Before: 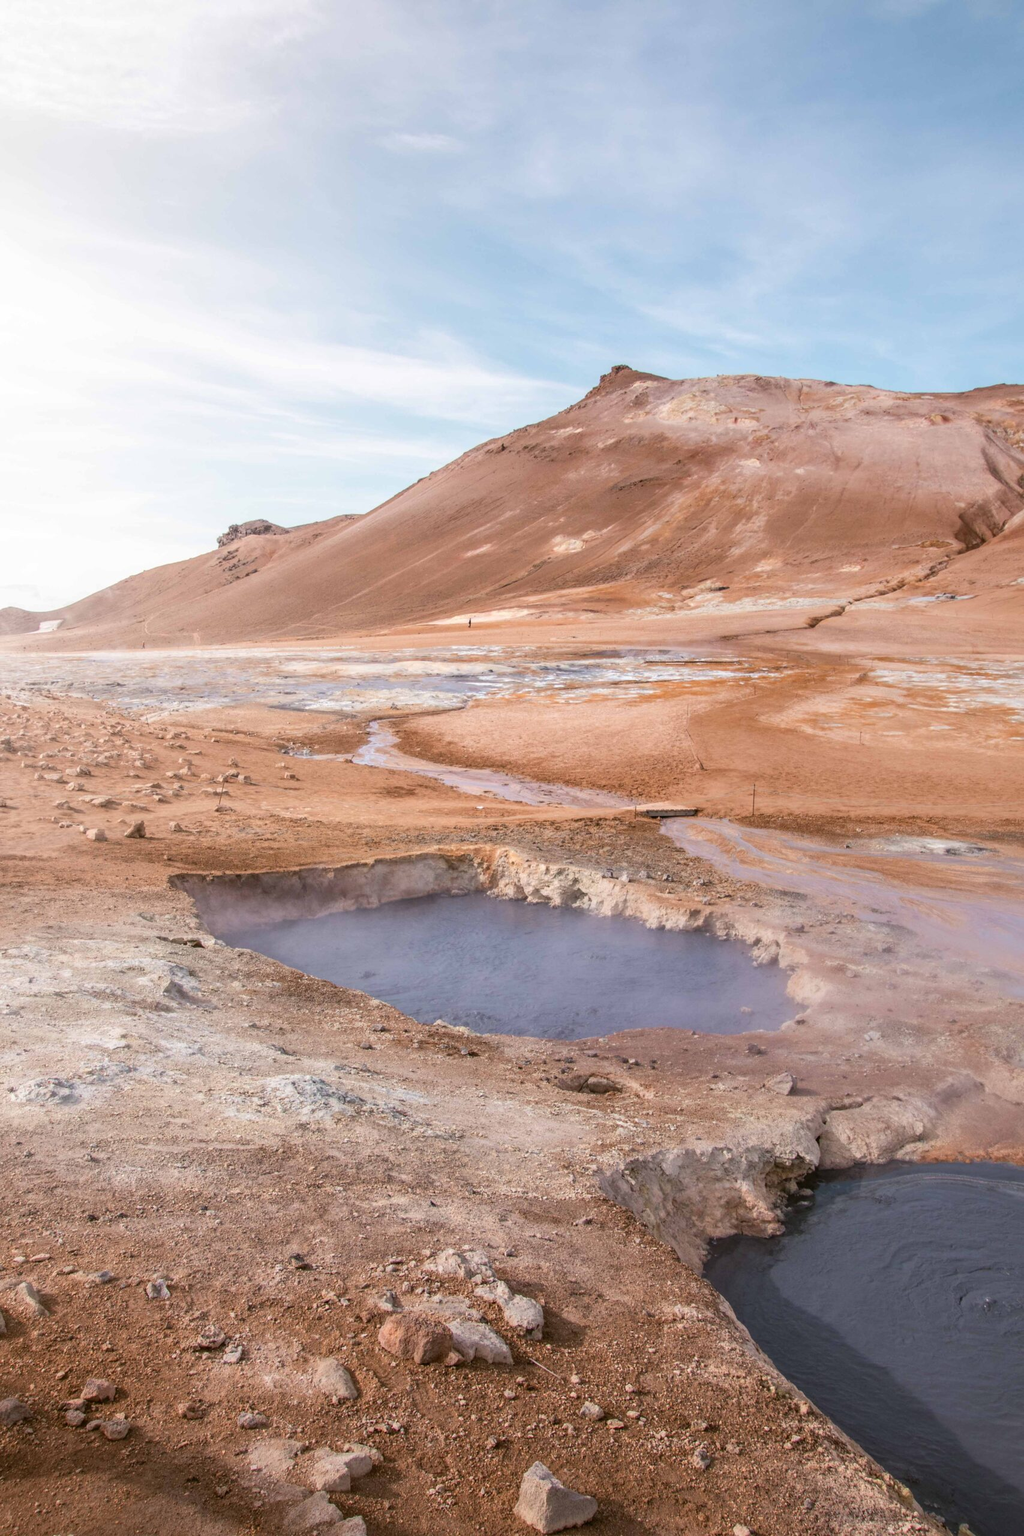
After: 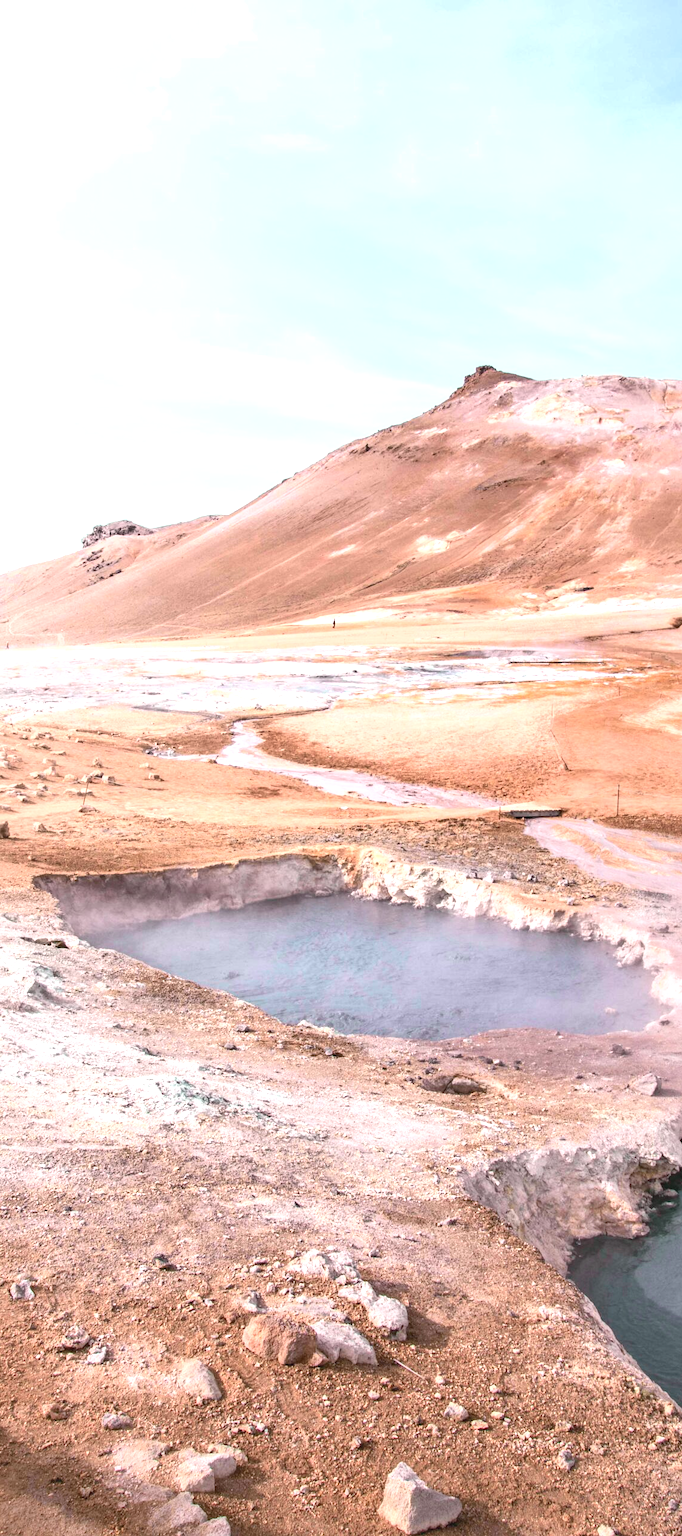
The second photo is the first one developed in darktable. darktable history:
shadows and highlights: shadows -88.03, highlights -35.45, shadows color adjustment 99.15%, highlights color adjustment 0%, soften with gaussian
exposure: black level correction 0, exposure 1.198 EV, compensate exposure bias true, compensate highlight preservation false
crop and rotate: left 13.342%, right 19.991%
tone curve: curves: ch0 [(0, 0) (0.822, 0.825) (0.994, 0.955)]; ch1 [(0, 0) (0.226, 0.261) (0.383, 0.397) (0.46, 0.46) (0.498, 0.479) (0.524, 0.523) (0.578, 0.575) (1, 1)]; ch2 [(0, 0) (0.438, 0.456) (0.5, 0.498) (0.547, 0.515) (0.597, 0.58) (0.629, 0.603) (1, 1)], color space Lab, independent channels, preserve colors none
